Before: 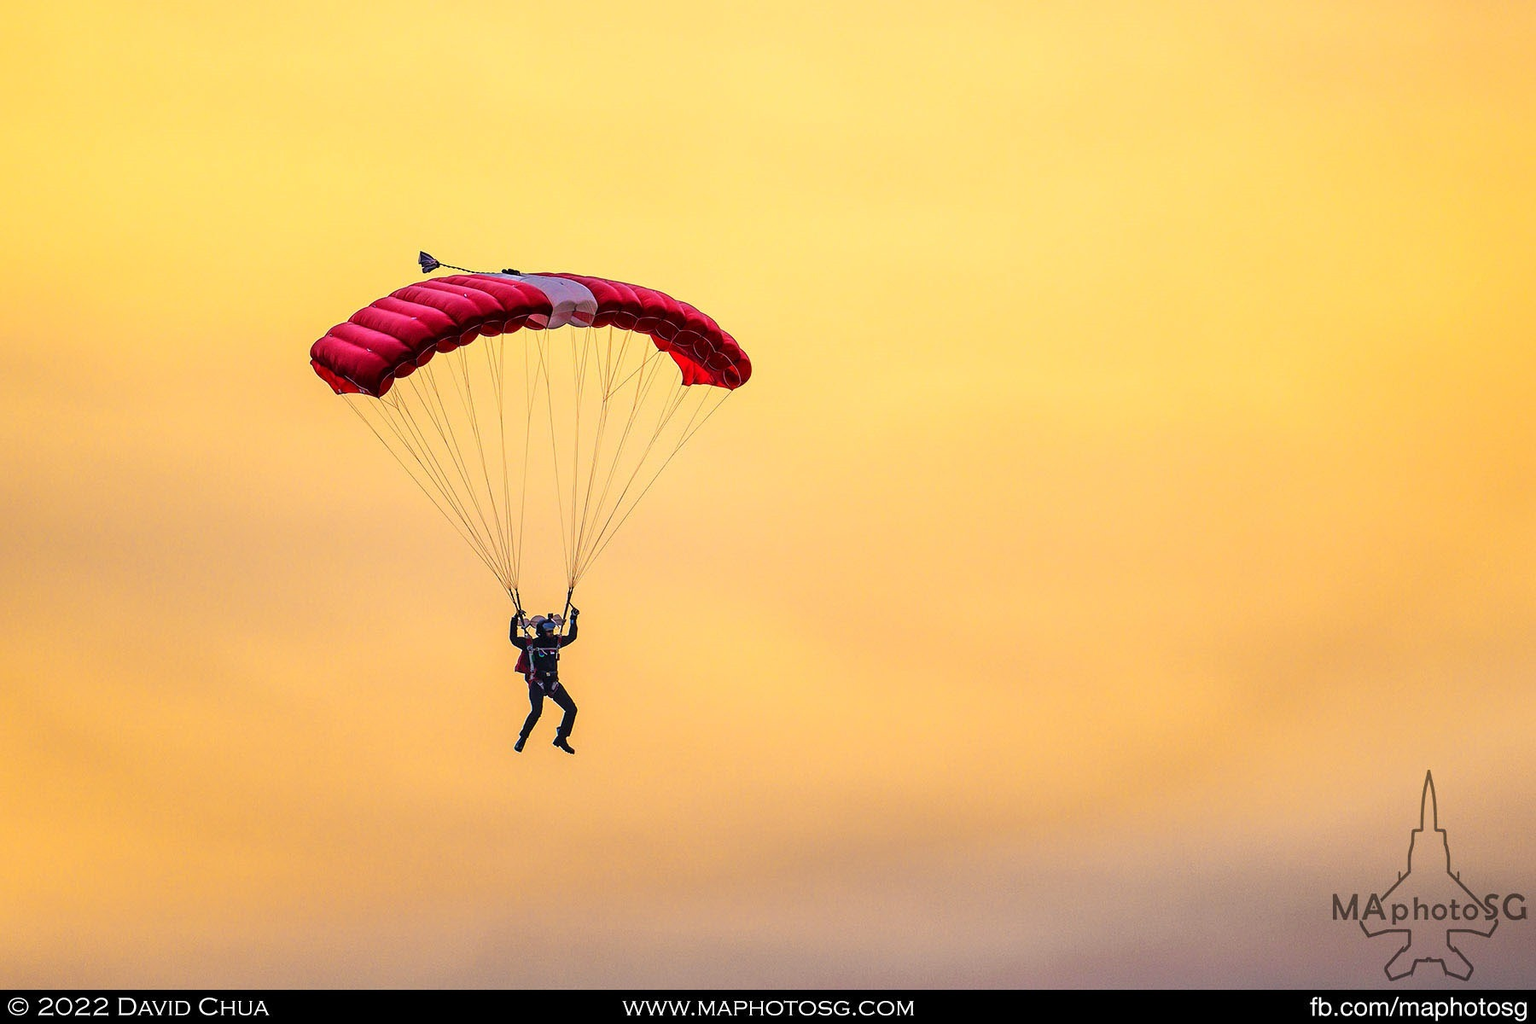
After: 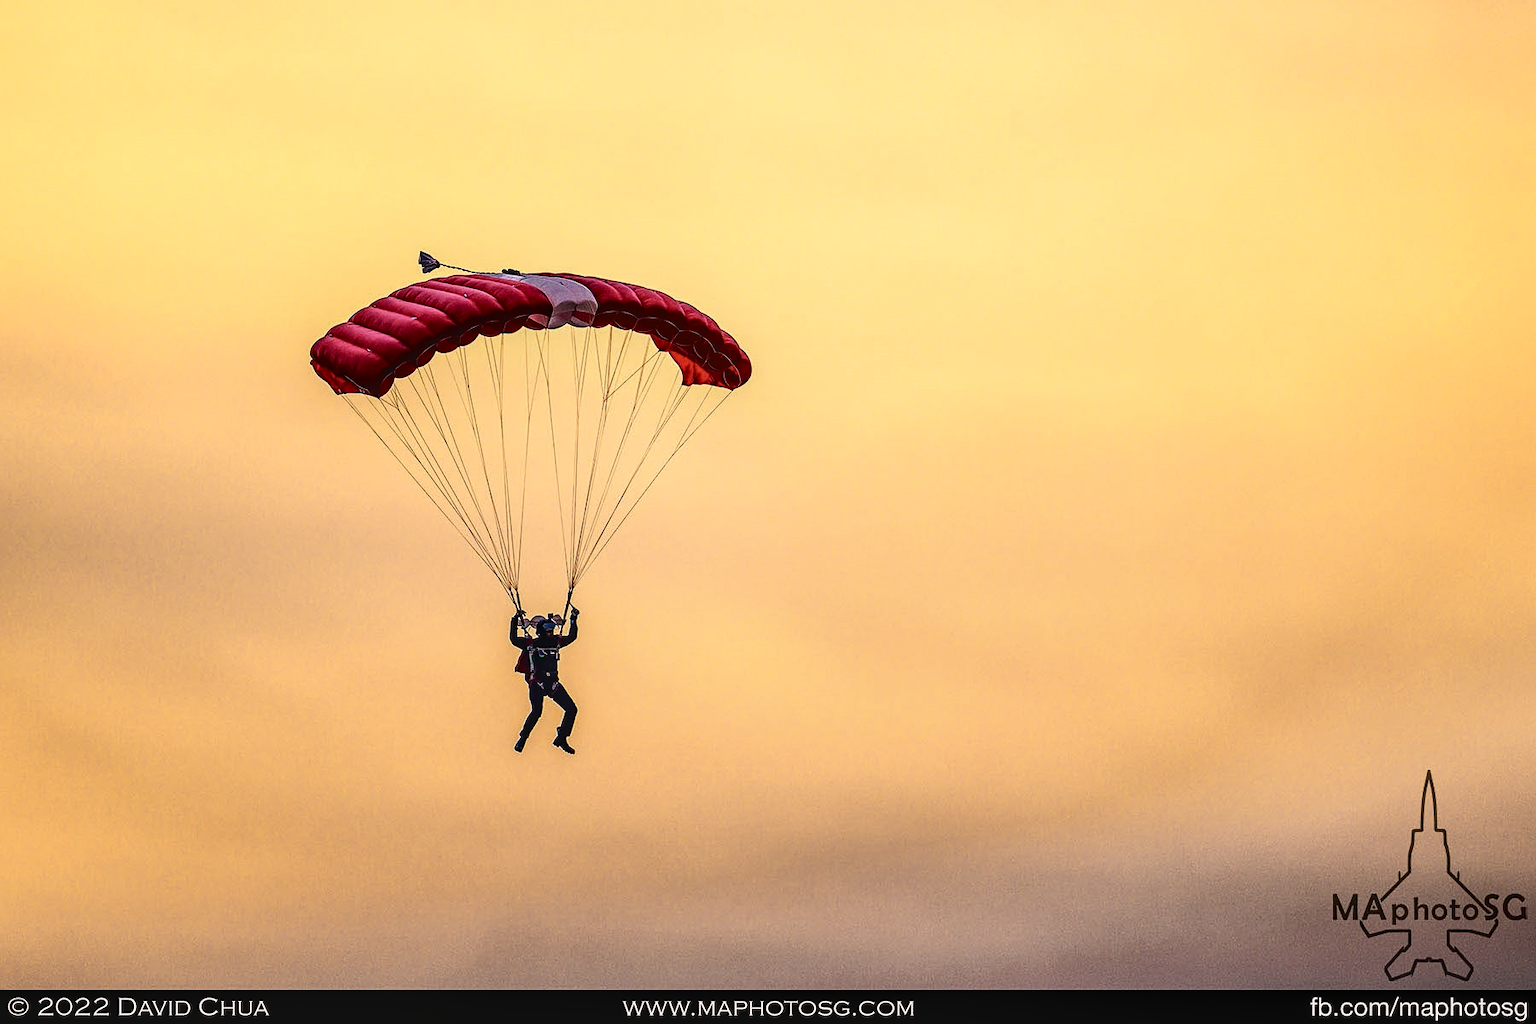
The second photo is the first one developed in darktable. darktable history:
sharpen: amount 0.2
local contrast: on, module defaults
color correction: highlights a* 5.59, highlights b* 5.24, saturation 0.68
contrast brightness saturation: contrast 0.24, brightness -0.24, saturation 0.14
